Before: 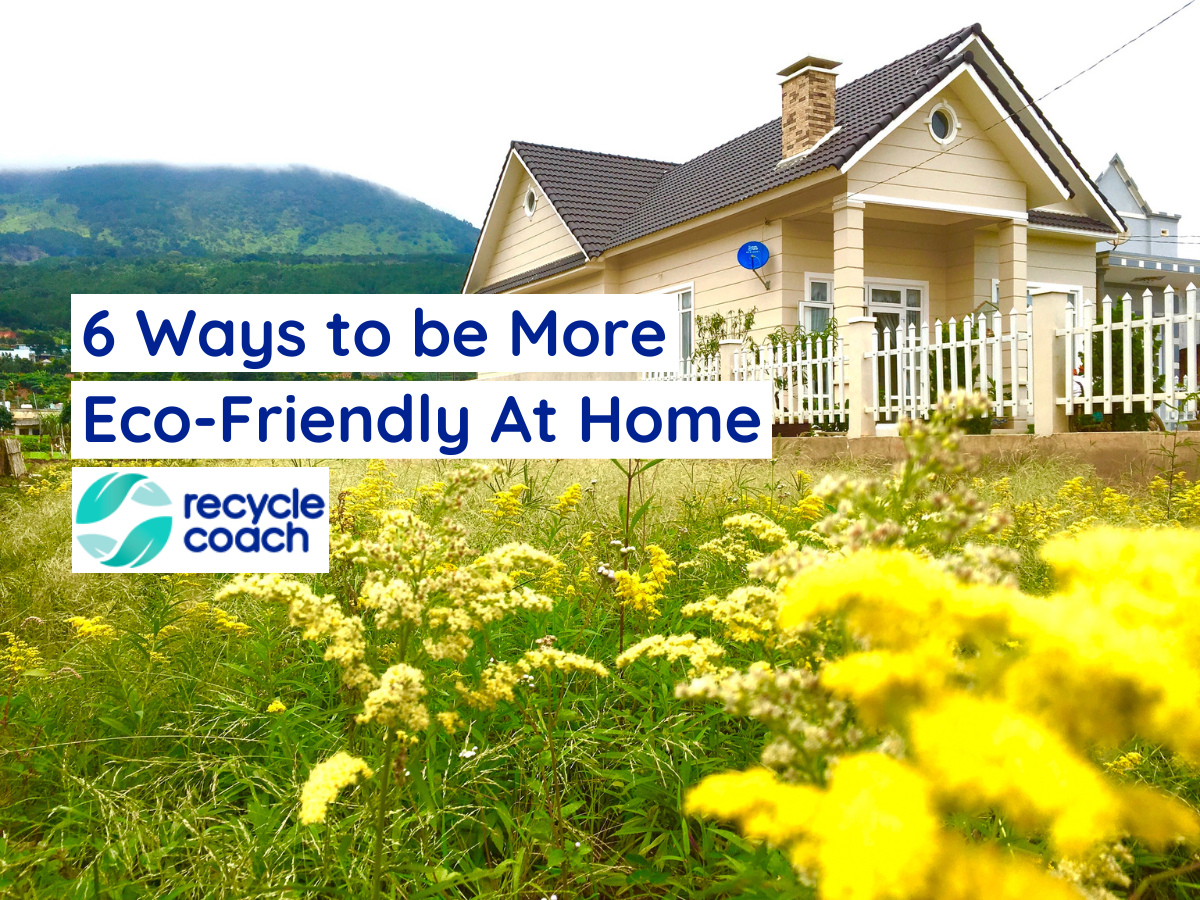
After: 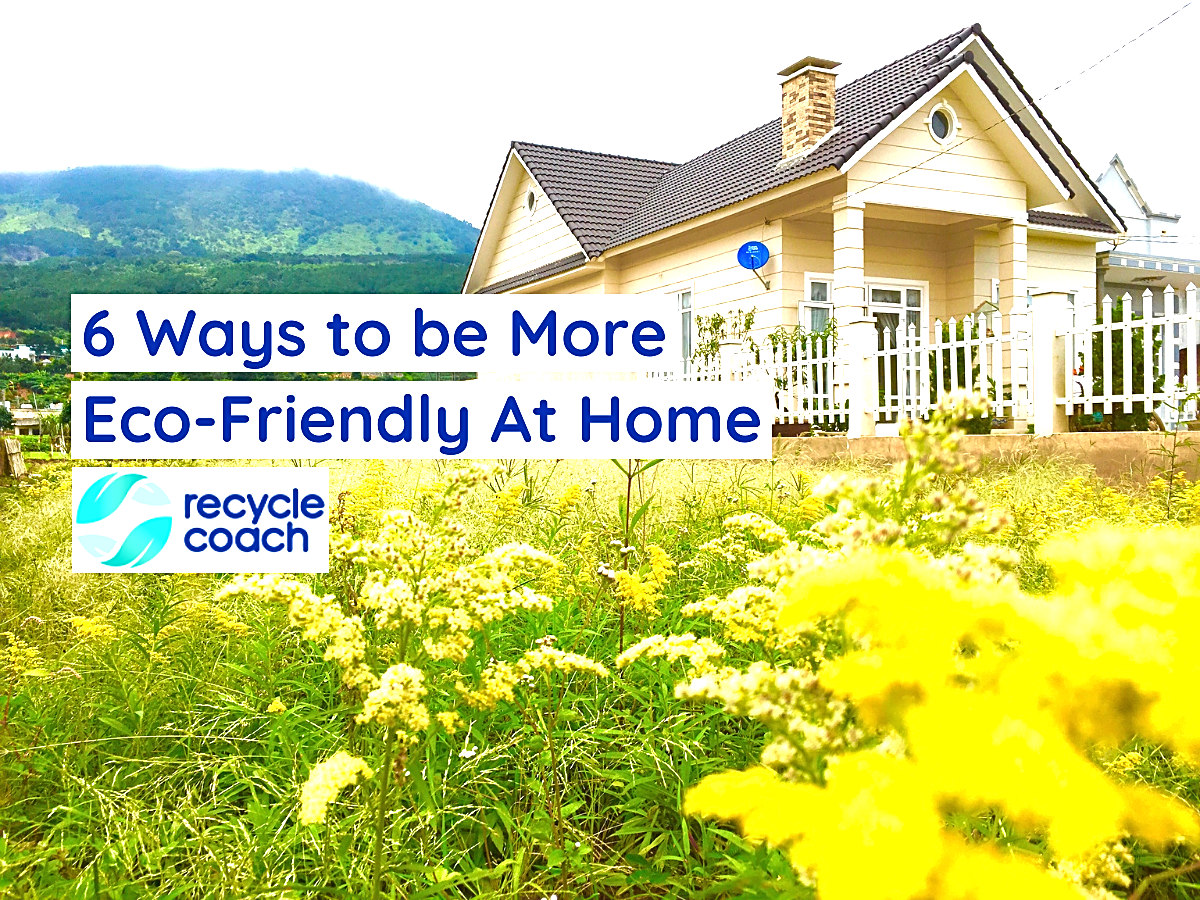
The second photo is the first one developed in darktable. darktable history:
exposure: exposure 0.943 EV, compensate highlight preservation false
levels: mode automatic, gray 50.8%
sharpen: on, module defaults
